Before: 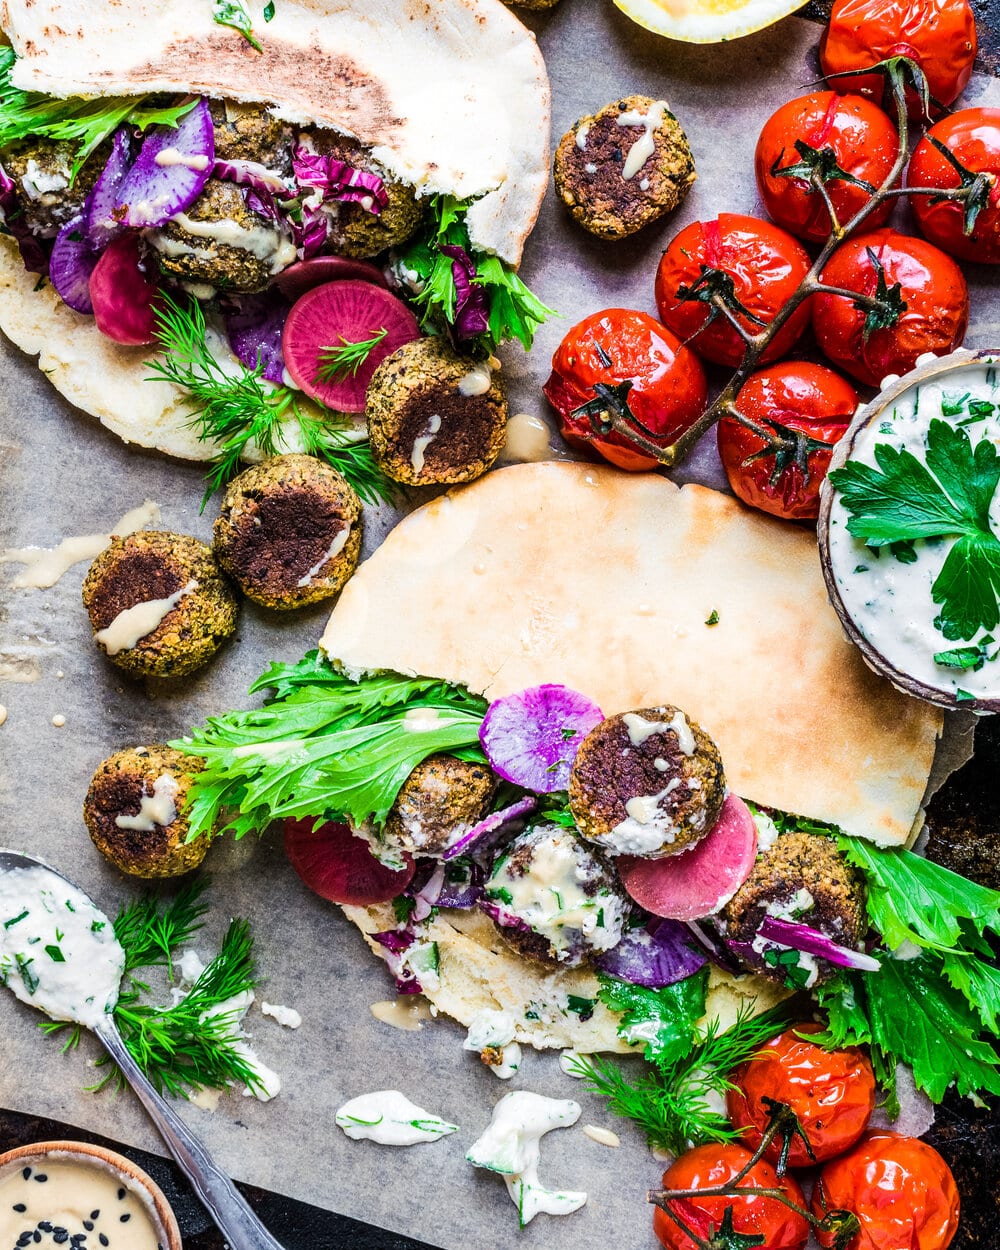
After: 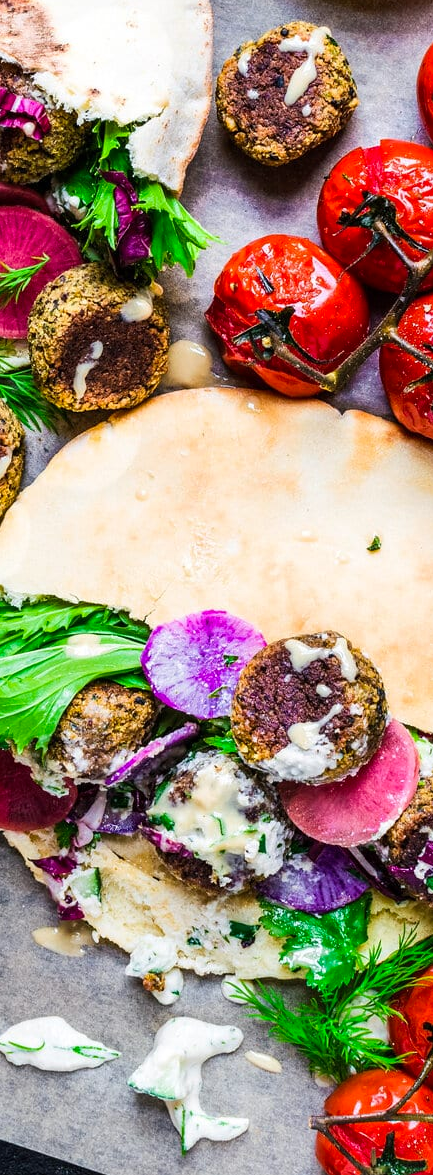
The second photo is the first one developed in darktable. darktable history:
crop: left 33.889%, top 5.938%, right 22.726%
color correction: highlights a* -0.157, highlights b* 0.114
contrast brightness saturation: saturation 0.101
